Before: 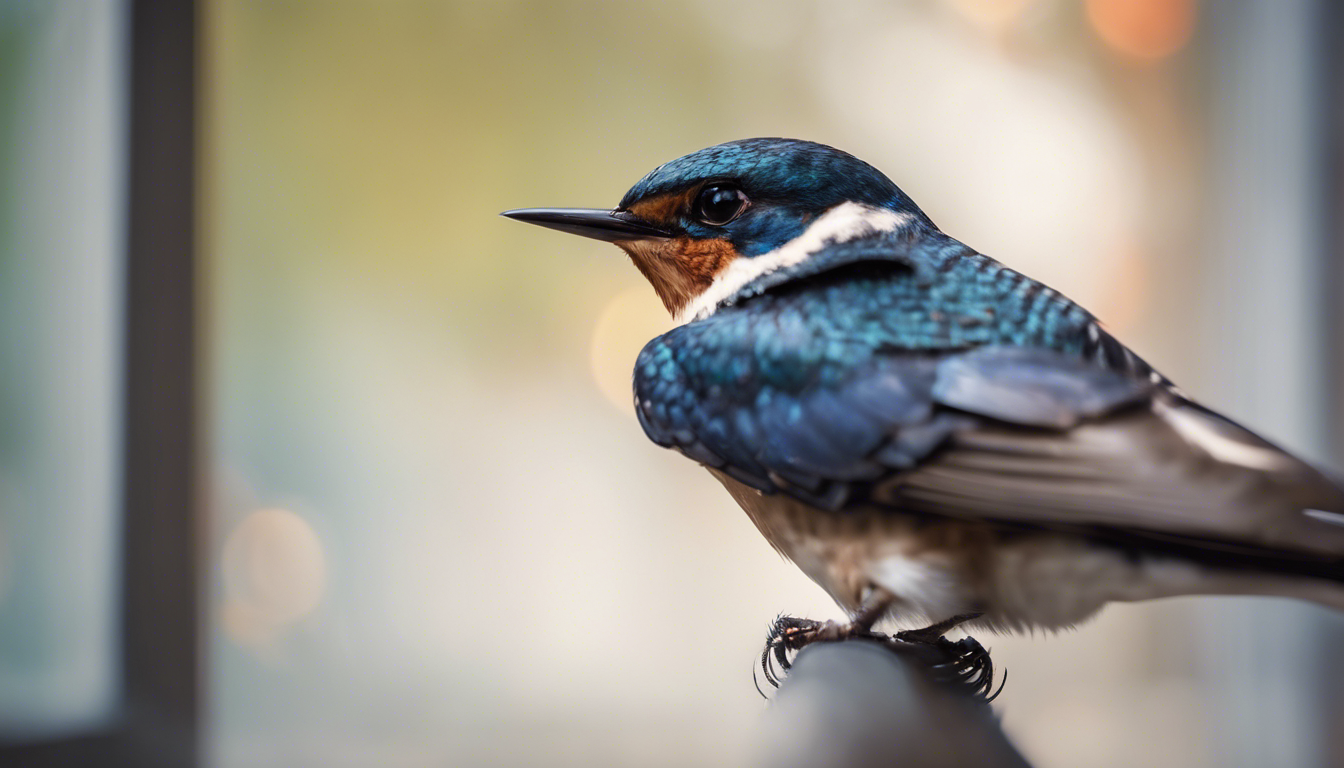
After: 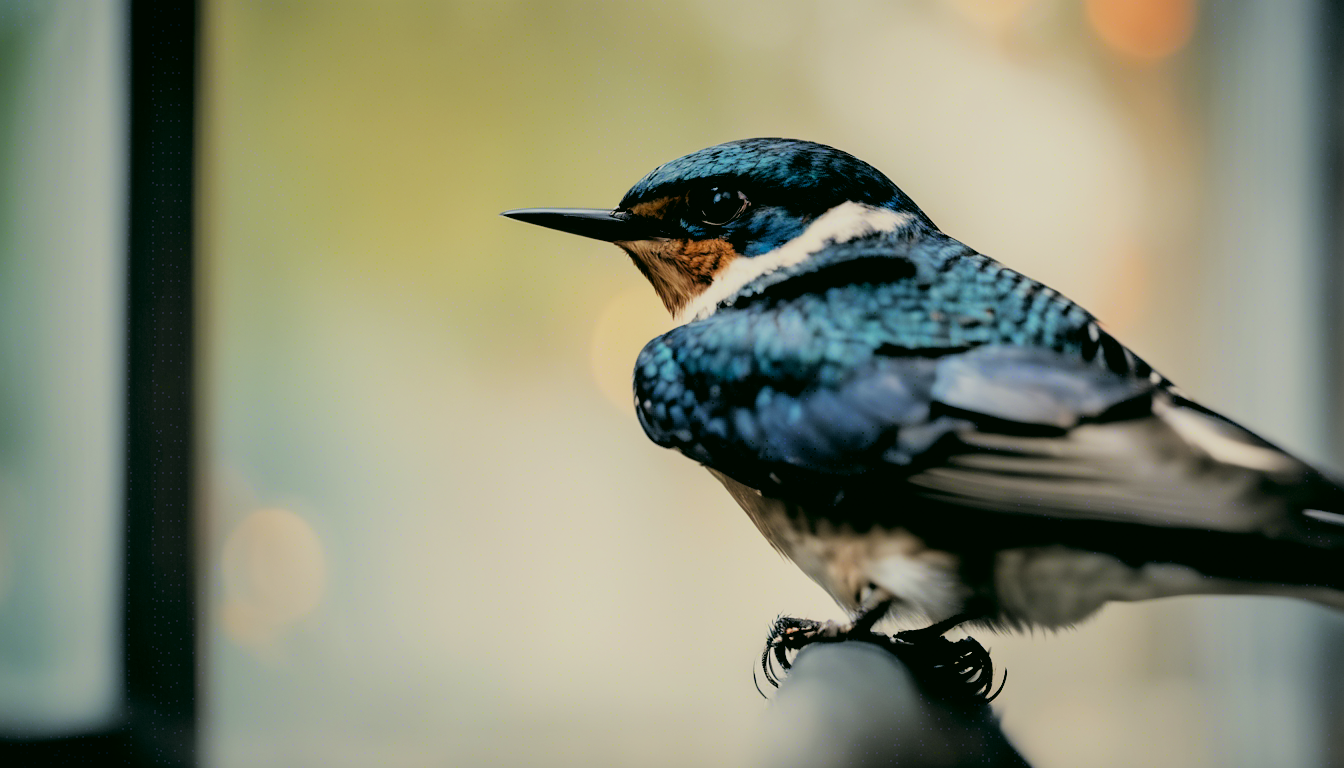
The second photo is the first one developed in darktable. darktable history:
filmic rgb: black relative exposure -2.84 EV, white relative exposure 4.56 EV, hardness 1.69, contrast 1.245, color science v6 (2022), iterations of high-quality reconstruction 0
color correction: highlights a* -0.54, highlights b* 9.18, shadows a* -9.03, shadows b* 1.32
